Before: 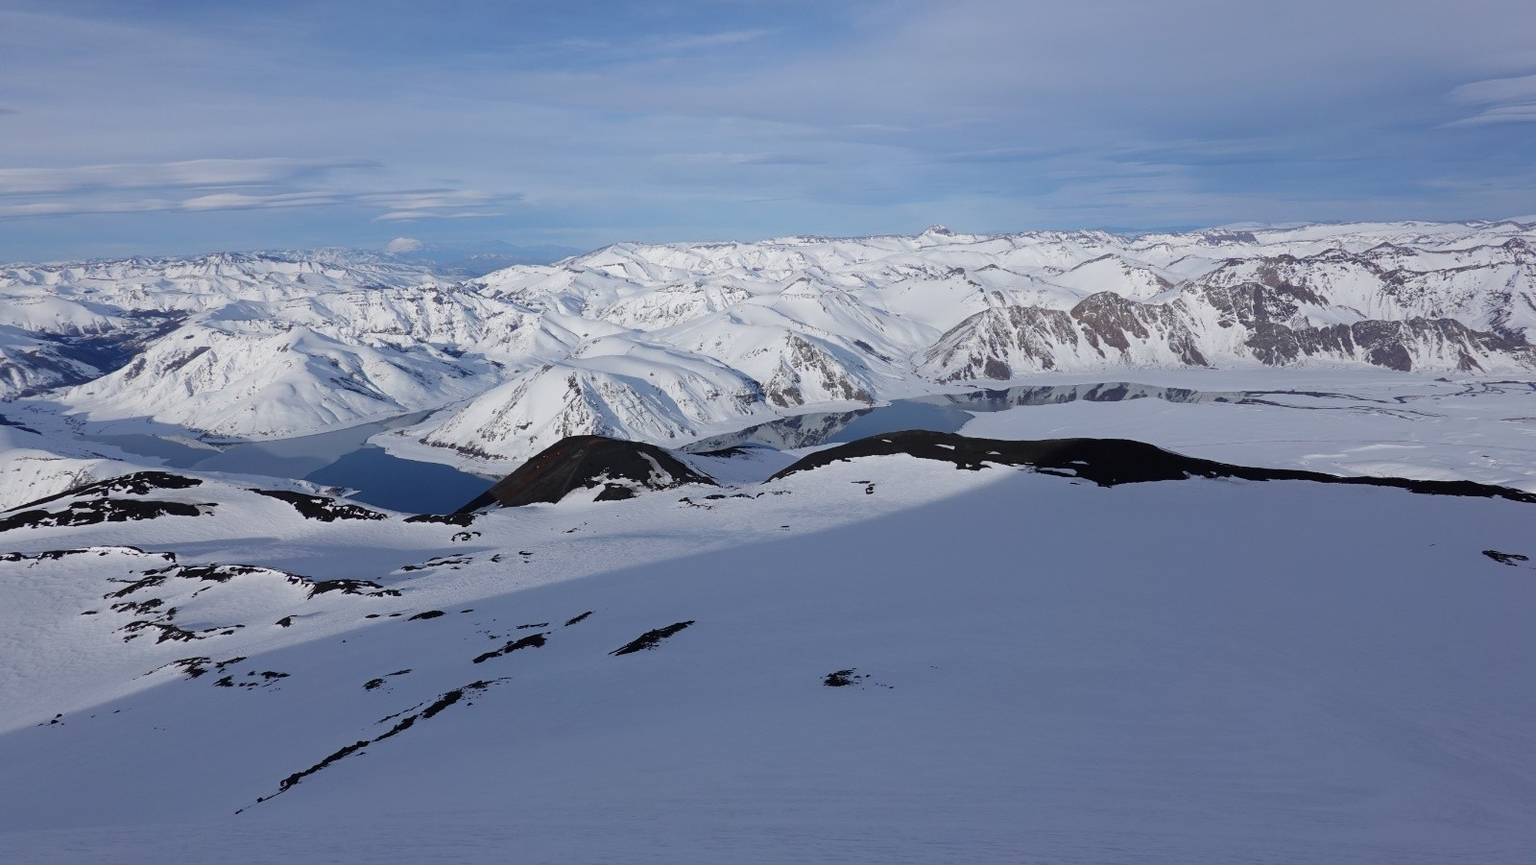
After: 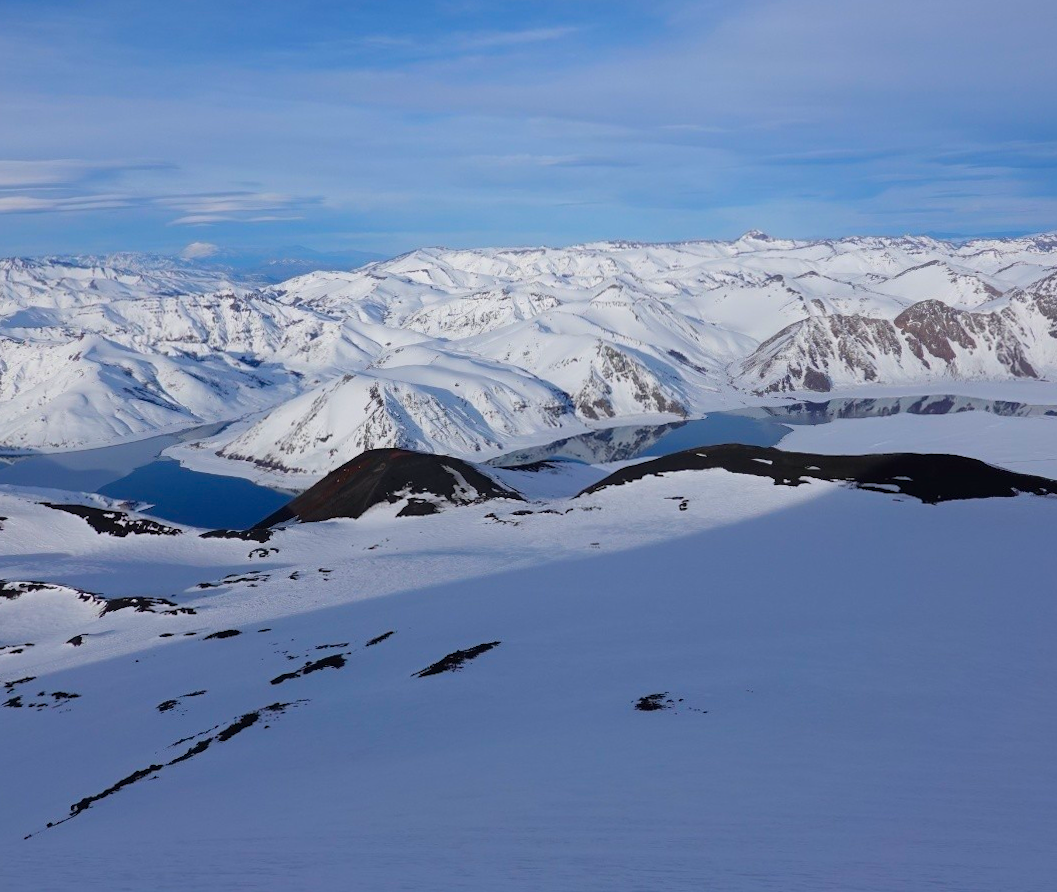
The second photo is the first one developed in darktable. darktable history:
crop and rotate: left 13.342%, right 19.991%
color balance rgb: linear chroma grading › global chroma 15%, perceptual saturation grading › global saturation 30%
shadows and highlights: shadows 4.1, highlights -17.6, soften with gaussian
rotate and perspective: rotation 0.192°, lens shift (horizontal) -0.015, crop left 0.005, crop right 0.996, crop top 0.006, crop bottom 0.99
